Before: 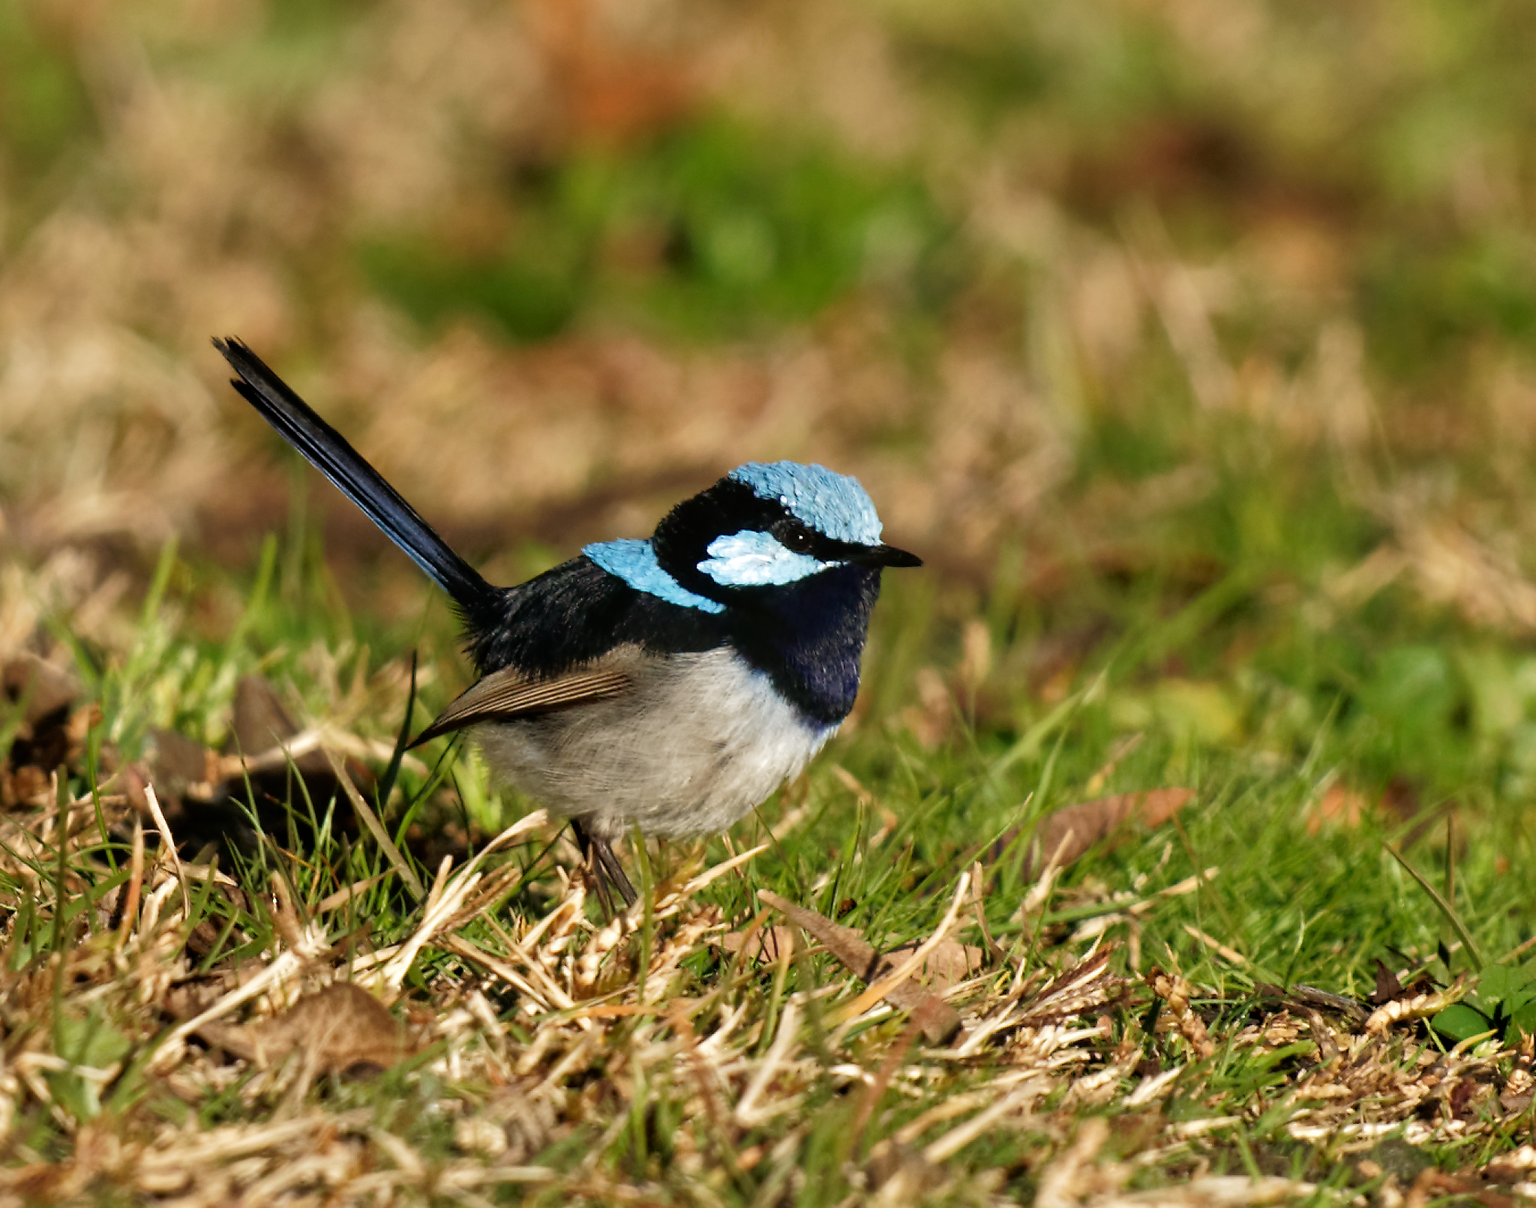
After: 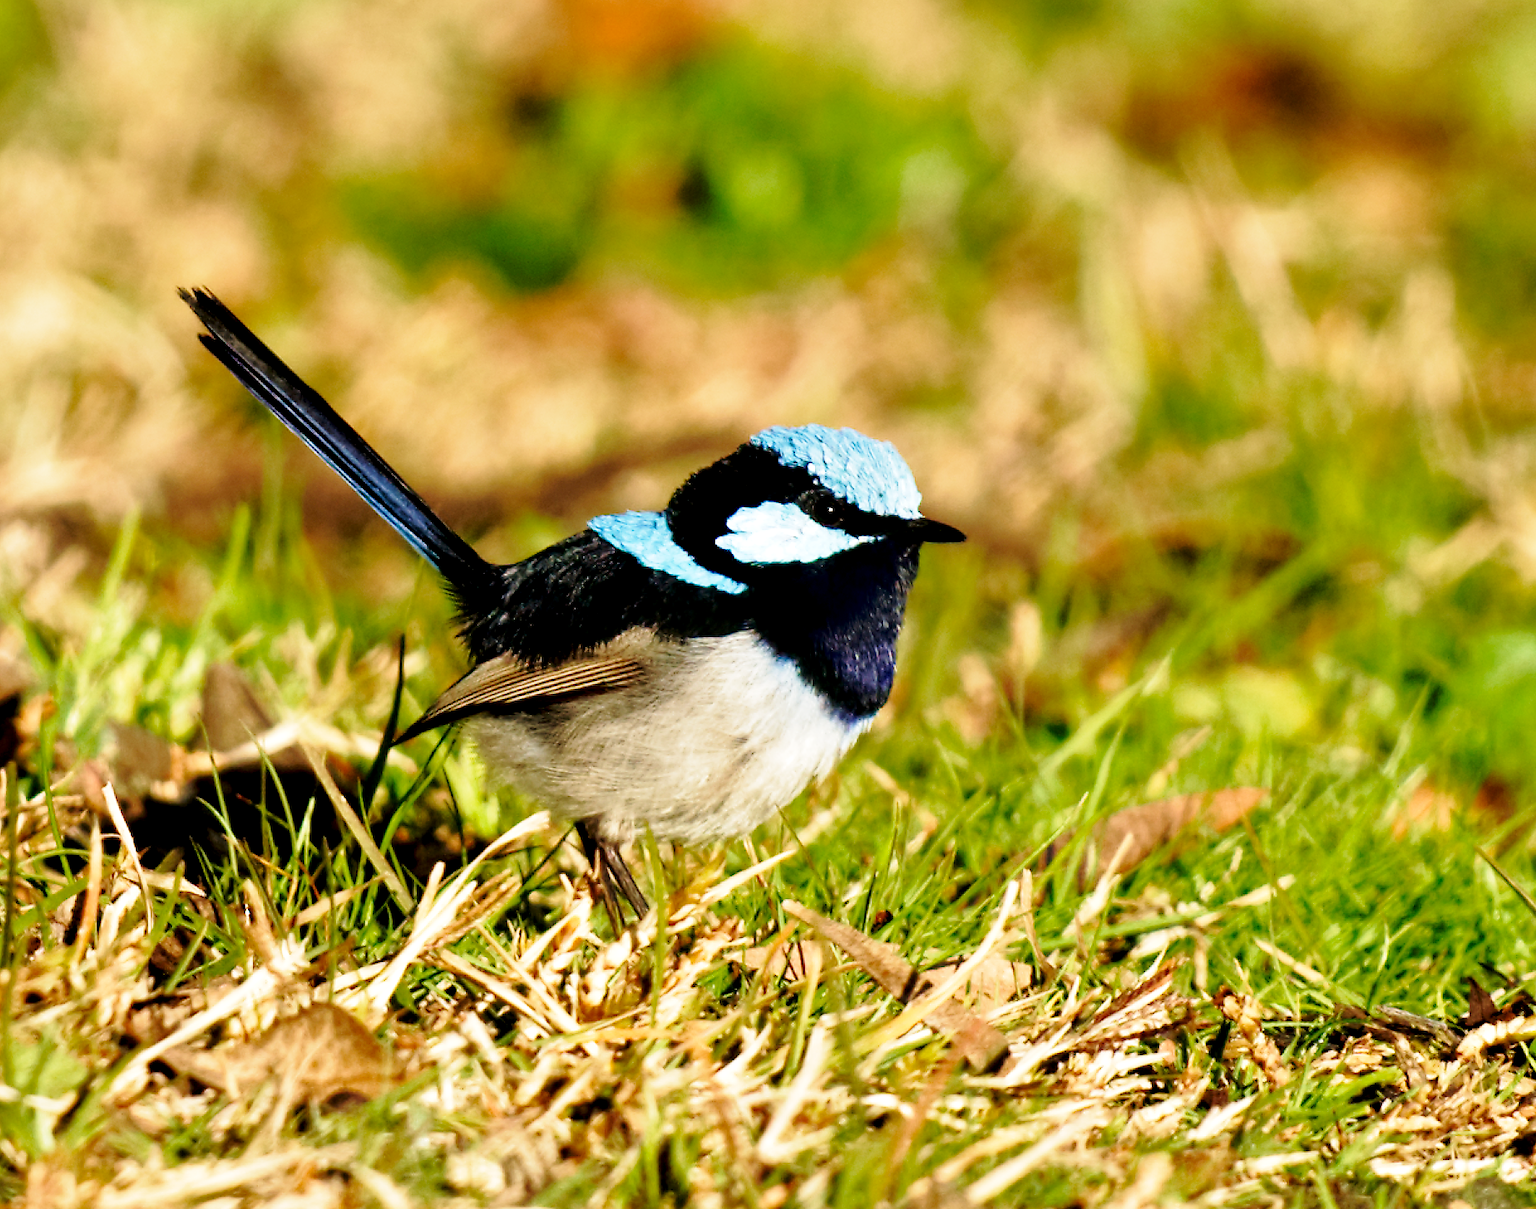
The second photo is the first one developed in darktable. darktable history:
velvia: on, module defaults
crop: left 3.409%, top 6.517%, right 6.365%, bottom 3.191%
base curve: curves: ch0 [(0, 0) (0.028, 0.03) (0.121, 0.232) (0.46, 0.748) (0.859, 0.968) (1, 1)], preserve colors none
exposure: black level correction 0.007, exposure 0.155 EV, compensate highlight preservation false
